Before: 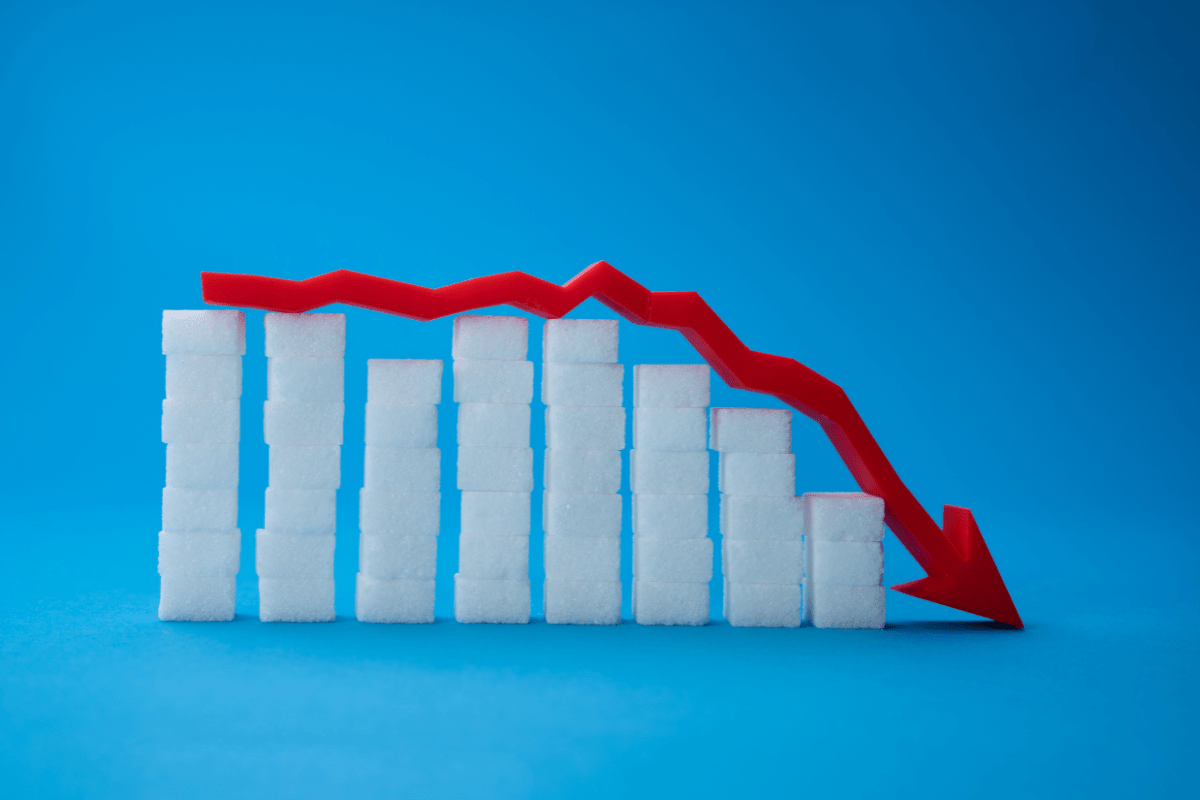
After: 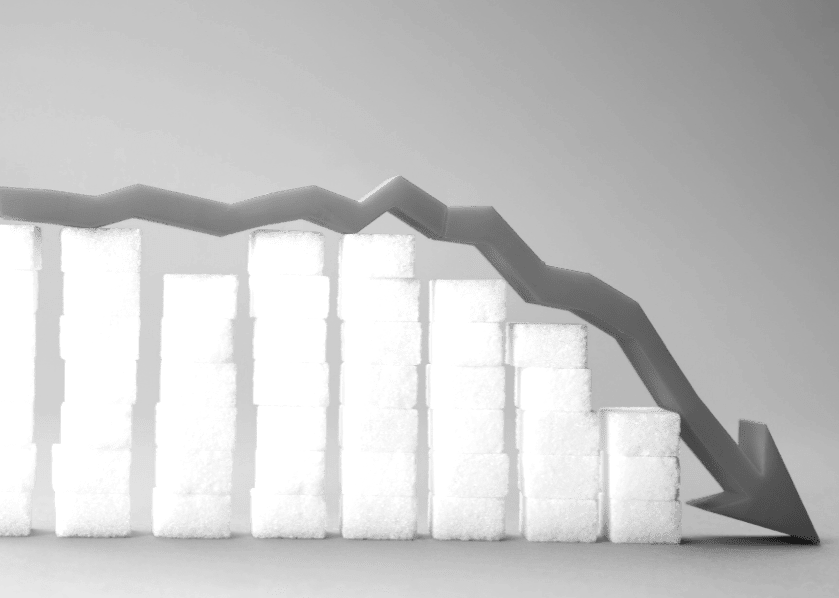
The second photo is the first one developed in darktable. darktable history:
white balance: red 1, blue 1
color contrast: green-magenta contrast 0, blue-yellow contrast 0
color balance rgb: shadows lift › hue 87.51°, highlights gain › chroma 1.62%, highlights gain › hue 55.1°, global offset › chroma 0.06%, global offset › hue 253.66°, linear chroma grading › global chroma 0.5%
exposure: black level correction 0, exposure 1.173 EV, compensate exposure bias true, compensate highlight preservation false
crop and rotate: left 17.046%, top 10.659%, right 12.989%, bottom 14.553%
